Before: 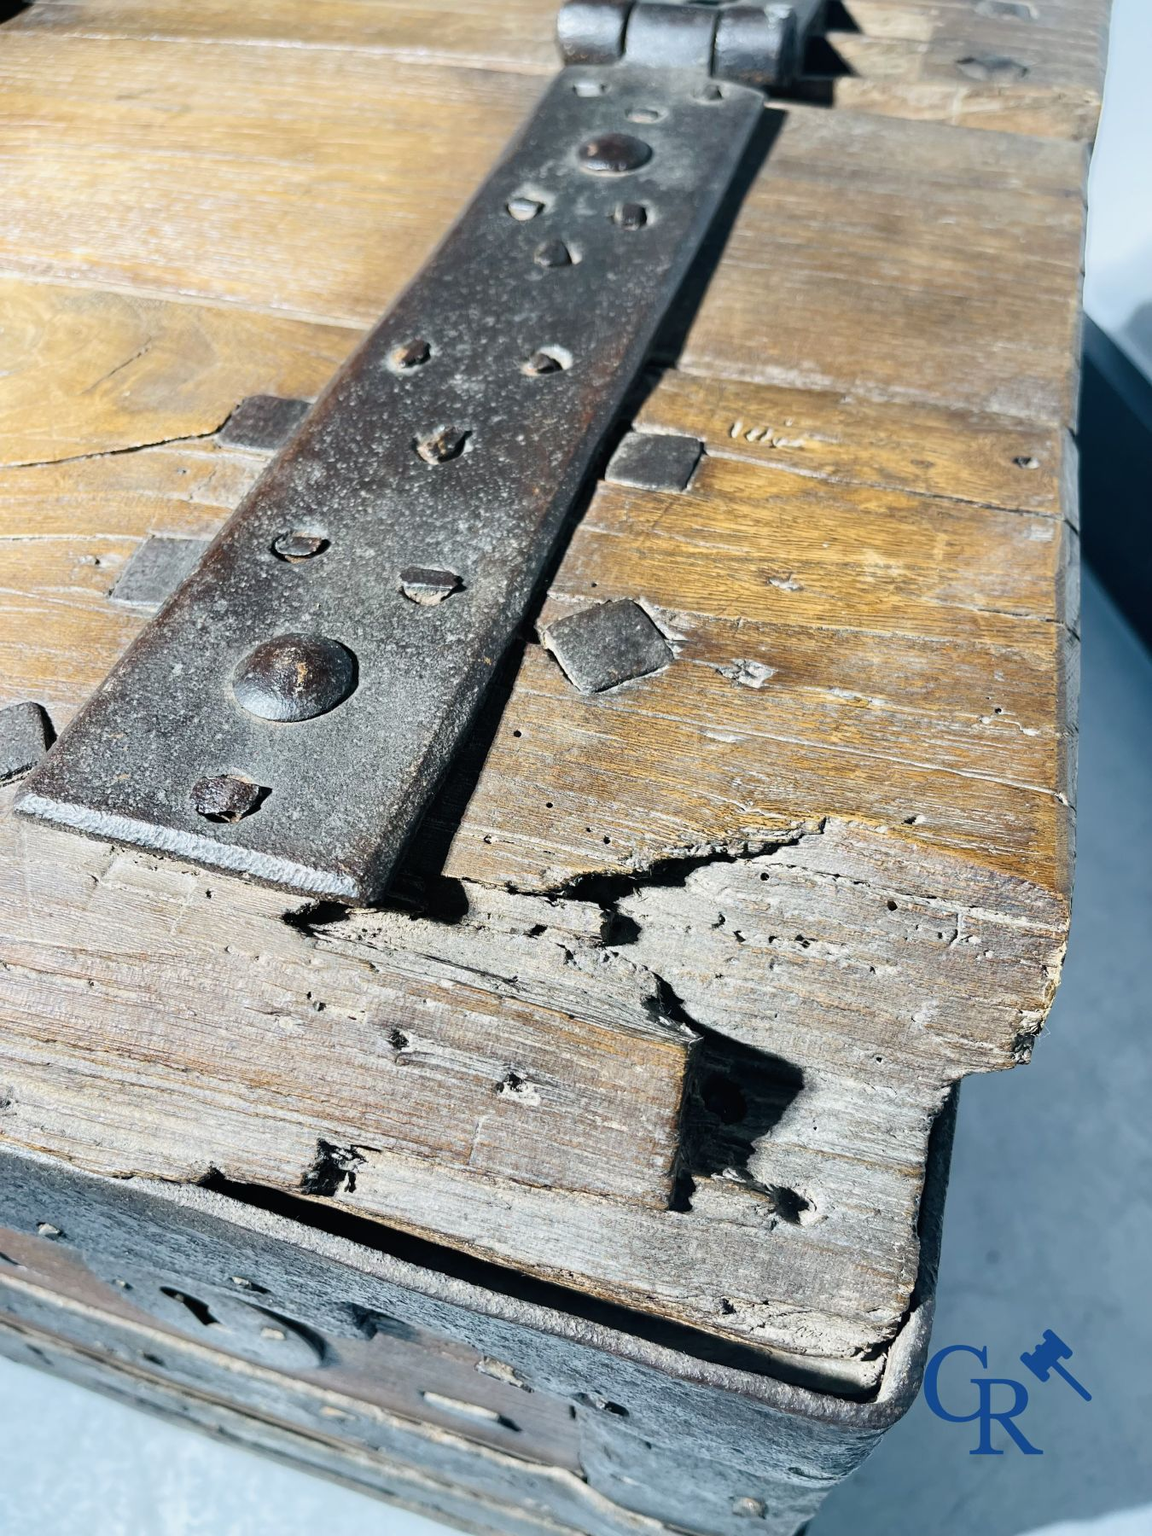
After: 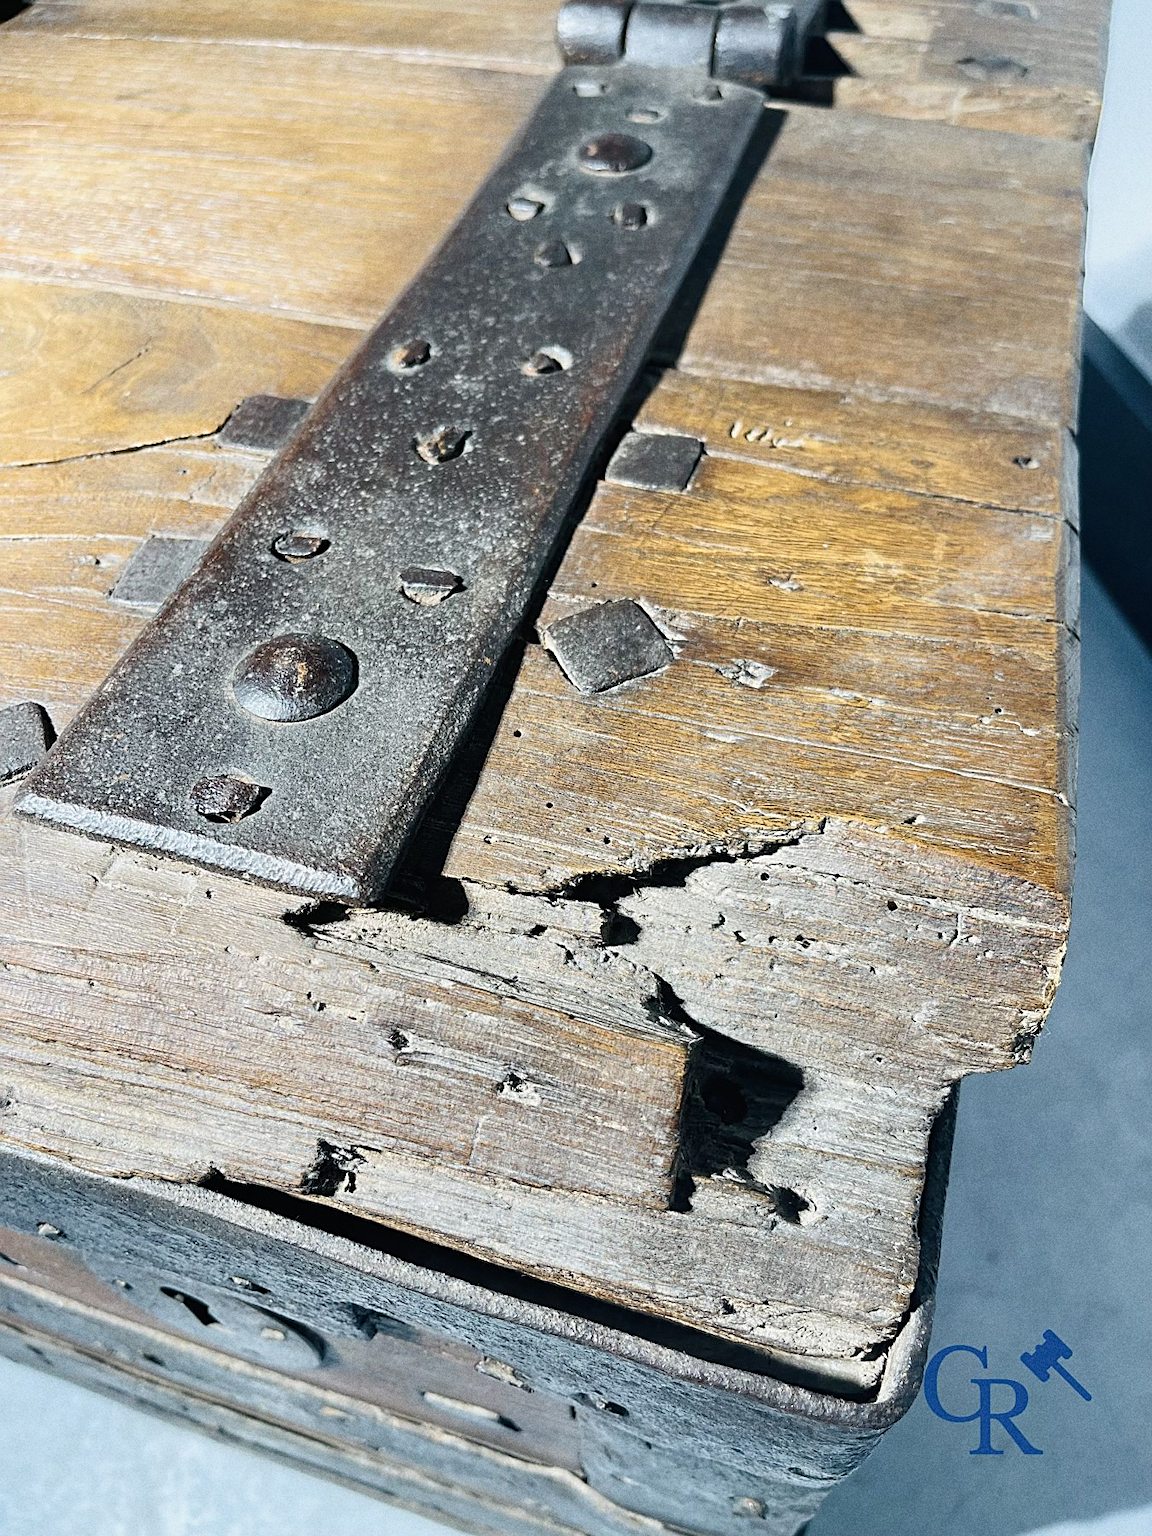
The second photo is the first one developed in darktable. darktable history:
sharpen: on, module defaults
grain: coarseness 8.68 ISO, strength 31.94%
